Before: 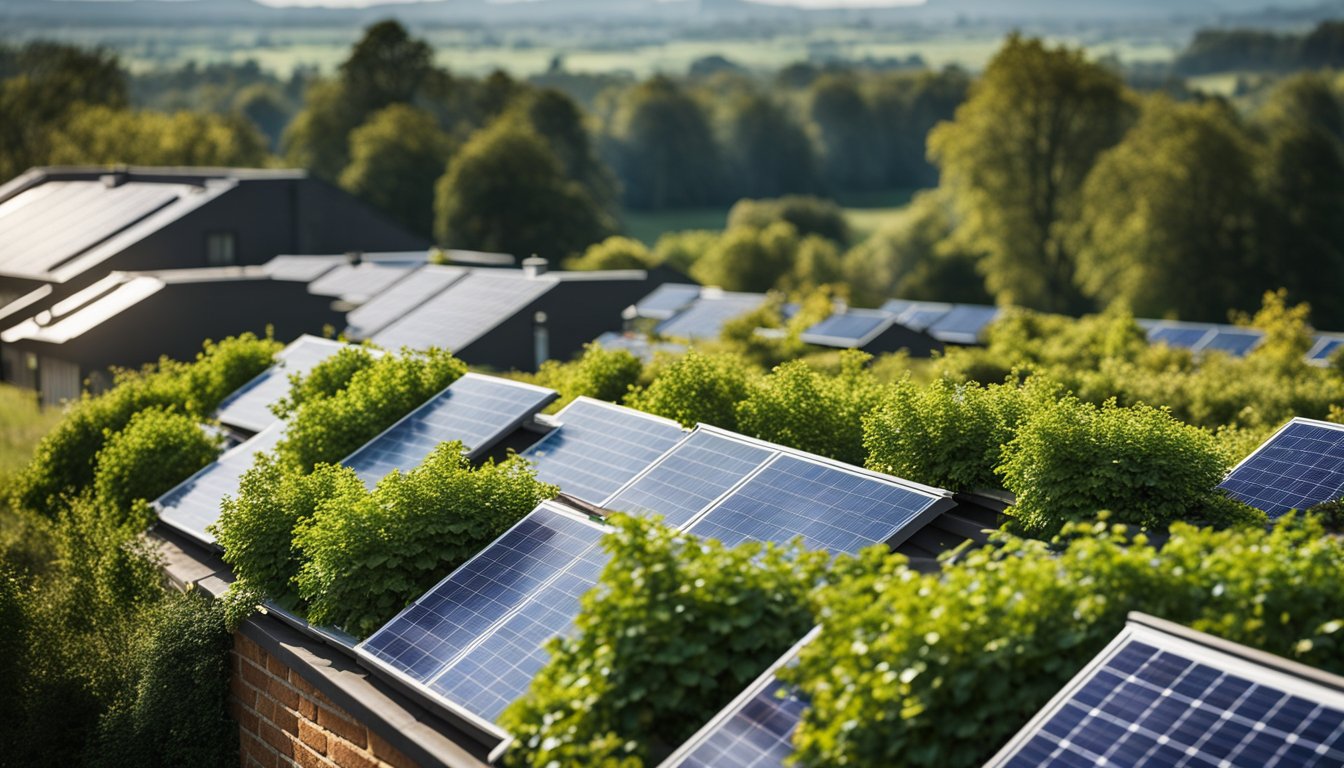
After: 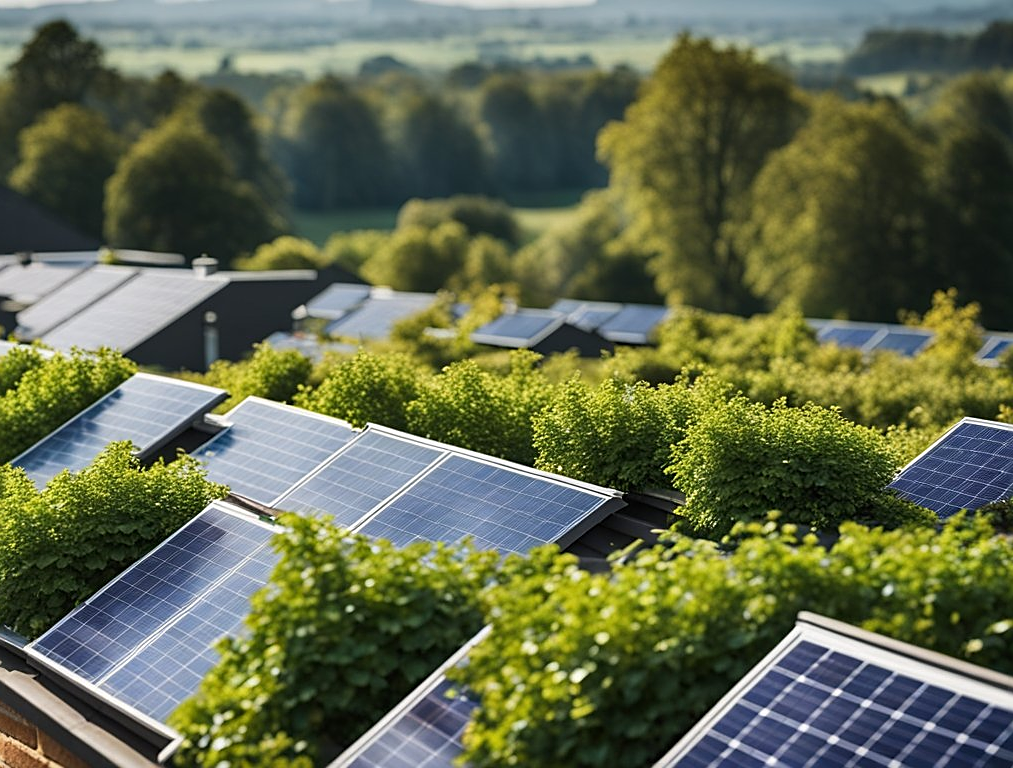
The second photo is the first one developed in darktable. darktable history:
crop and rotate: left 24.6%
shadows and highlights: shadows 25, highlights -48, soften with gaussian
sharpen: on, module defaults
